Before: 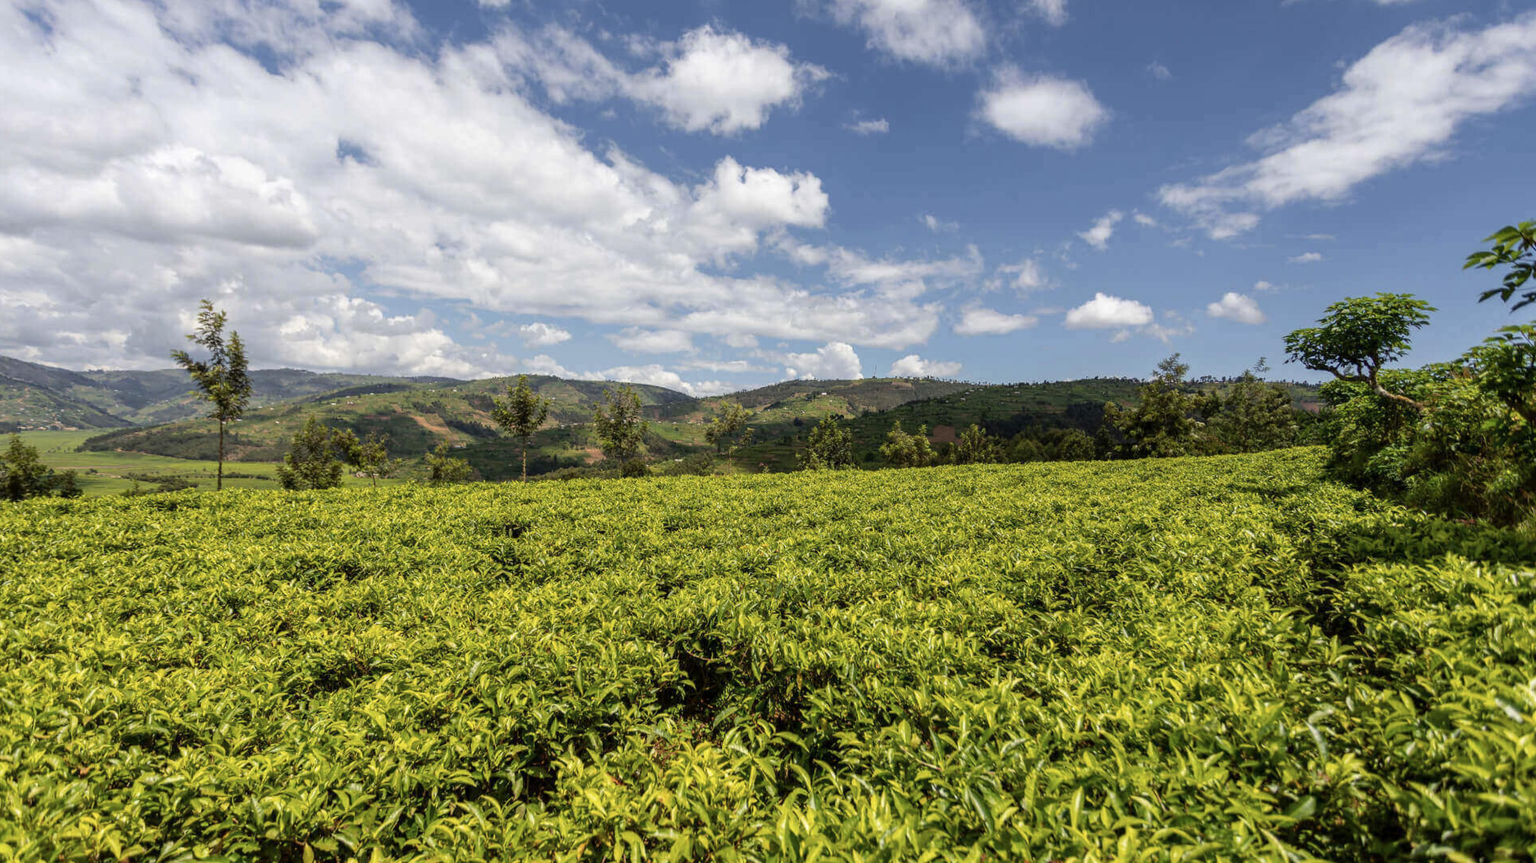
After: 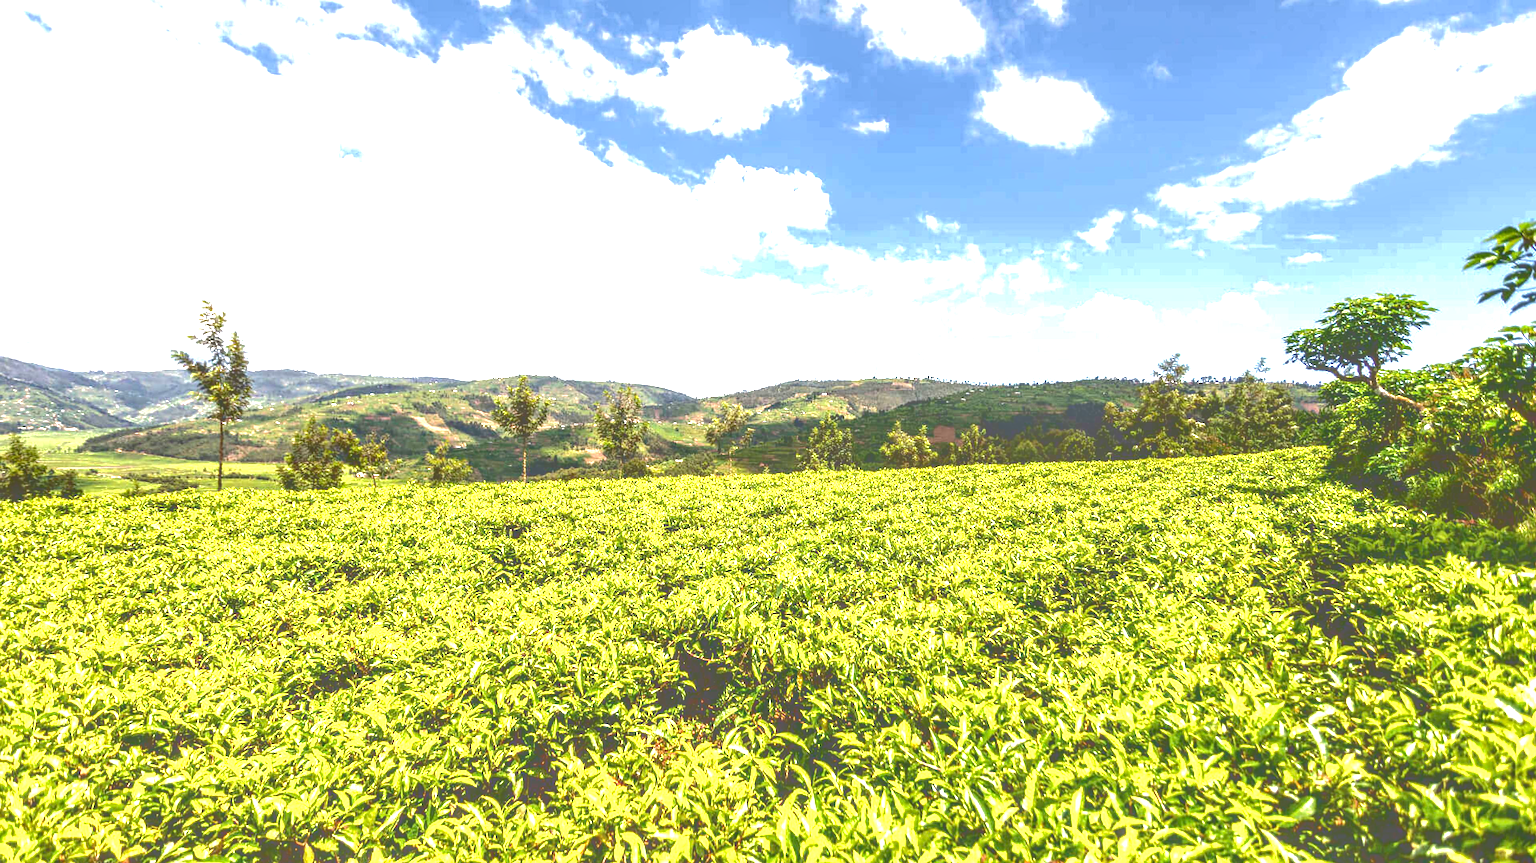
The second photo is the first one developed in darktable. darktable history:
local contrast: highlights 16%, detail 185%
tone curve: curves: ch0 [(0, 0) (0.003, 0.464) (0.011, 0.464) (0.025, 0.464) (0.044, 0.464) (0.069, 0.464) (0.1, 0.463) (0.136, 0.463) (0.177, 0.464) (0.224, 0.469) (0.277, 0.482) (0.335, 0.501) (0.399, 0.53) (0.468, 0.567) (0.543, 0.61) (0.623, 0.663) (0.709, 0.718) (0.801, 0.779) (0.898, 0.842) (1, 1)], color space Lab, independent channels, preserve colors none
exposure: black level correction 0, exposure 1.691 EV, compensate exposure bias true, compensate highlight preservation false
